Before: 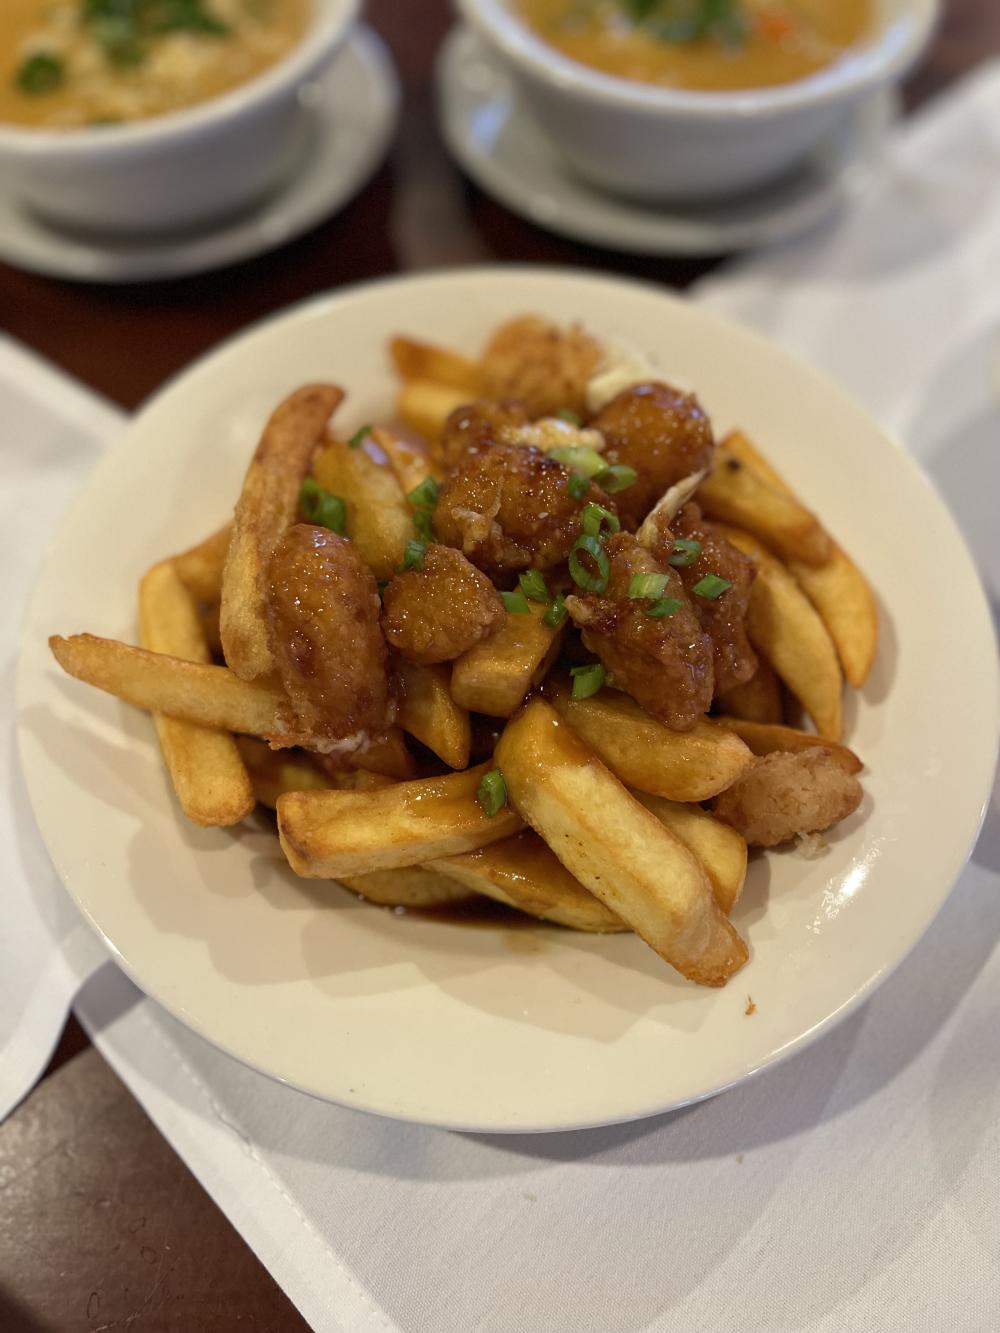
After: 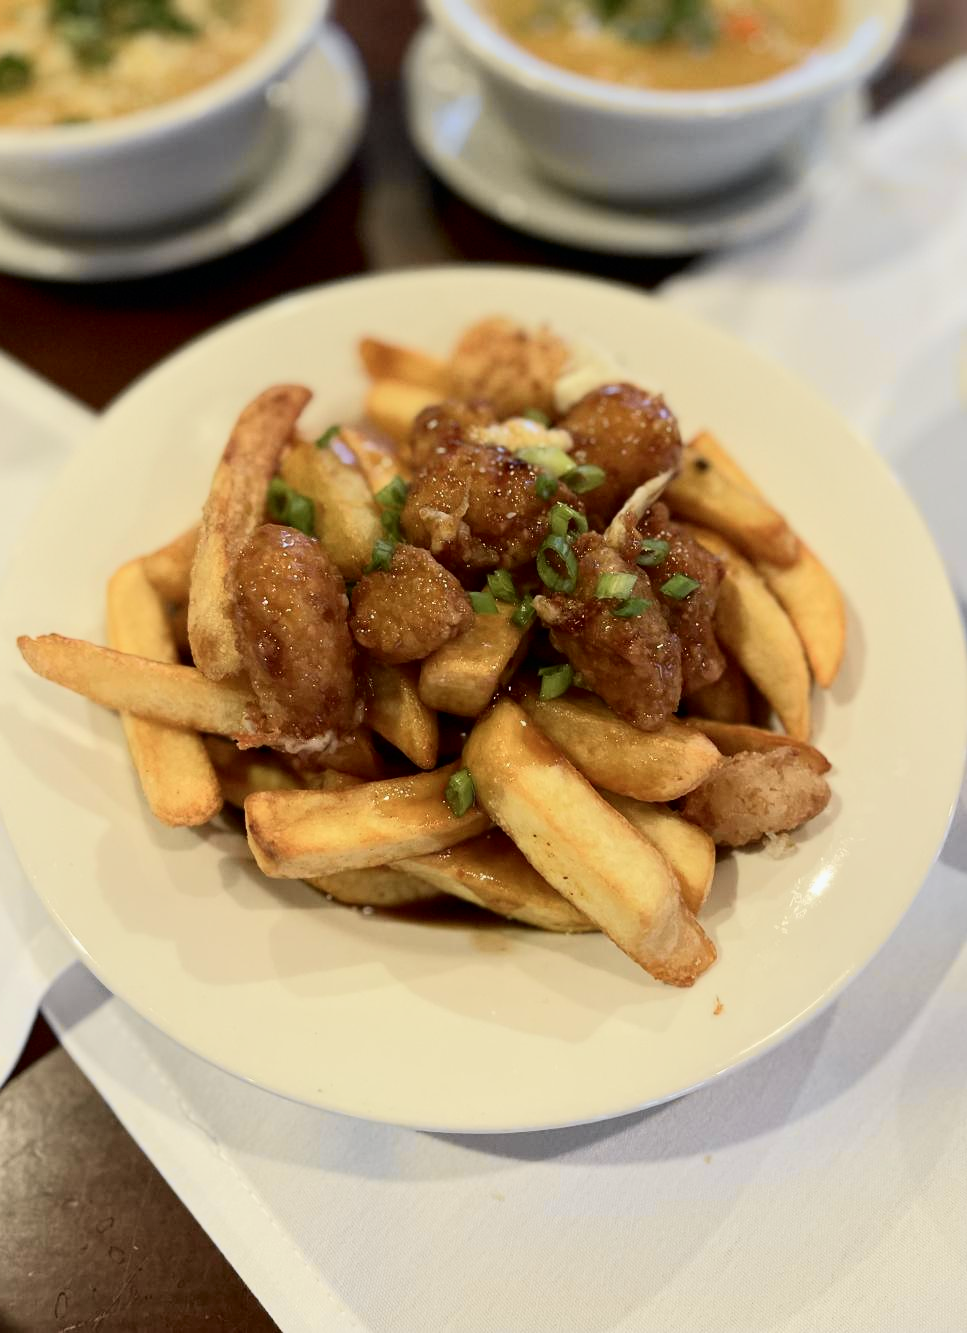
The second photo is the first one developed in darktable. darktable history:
tone curve: curves: ch0 [(0, 0) (0.037, 0.011) (0.135, 0.093) (0.266, 0.281) (0.461, 0.555) (0.581, 0.716) (0.675, 0.793) (0.767, 0.849) (0.91, 0.924) (1, 0.979)]; ch1 [(0, 0) (0.292, 0.278) (0.419, 0.423) (0.493, 0.492) (0.506, 0.5) (0.534, 0.529) (0.562, 0.562) (0.641, 0.663) (0.754, 0.76) (1, 1)]; ch2 [(0, 0) (0.294, 0.3) (0.361, 0.372) (0.429, 0.445) (0.478, 0.486) (0.502, 0.498) (0.518, 0.522) (0.531, 0.549) (0.561, 0.579) (0.64, 0.645) (0.7, 0.7) (0.861, 0.808) (1, 0.951)], color space Lab, independent channels, preserve colors none
crop and rotate: left 3.3%
